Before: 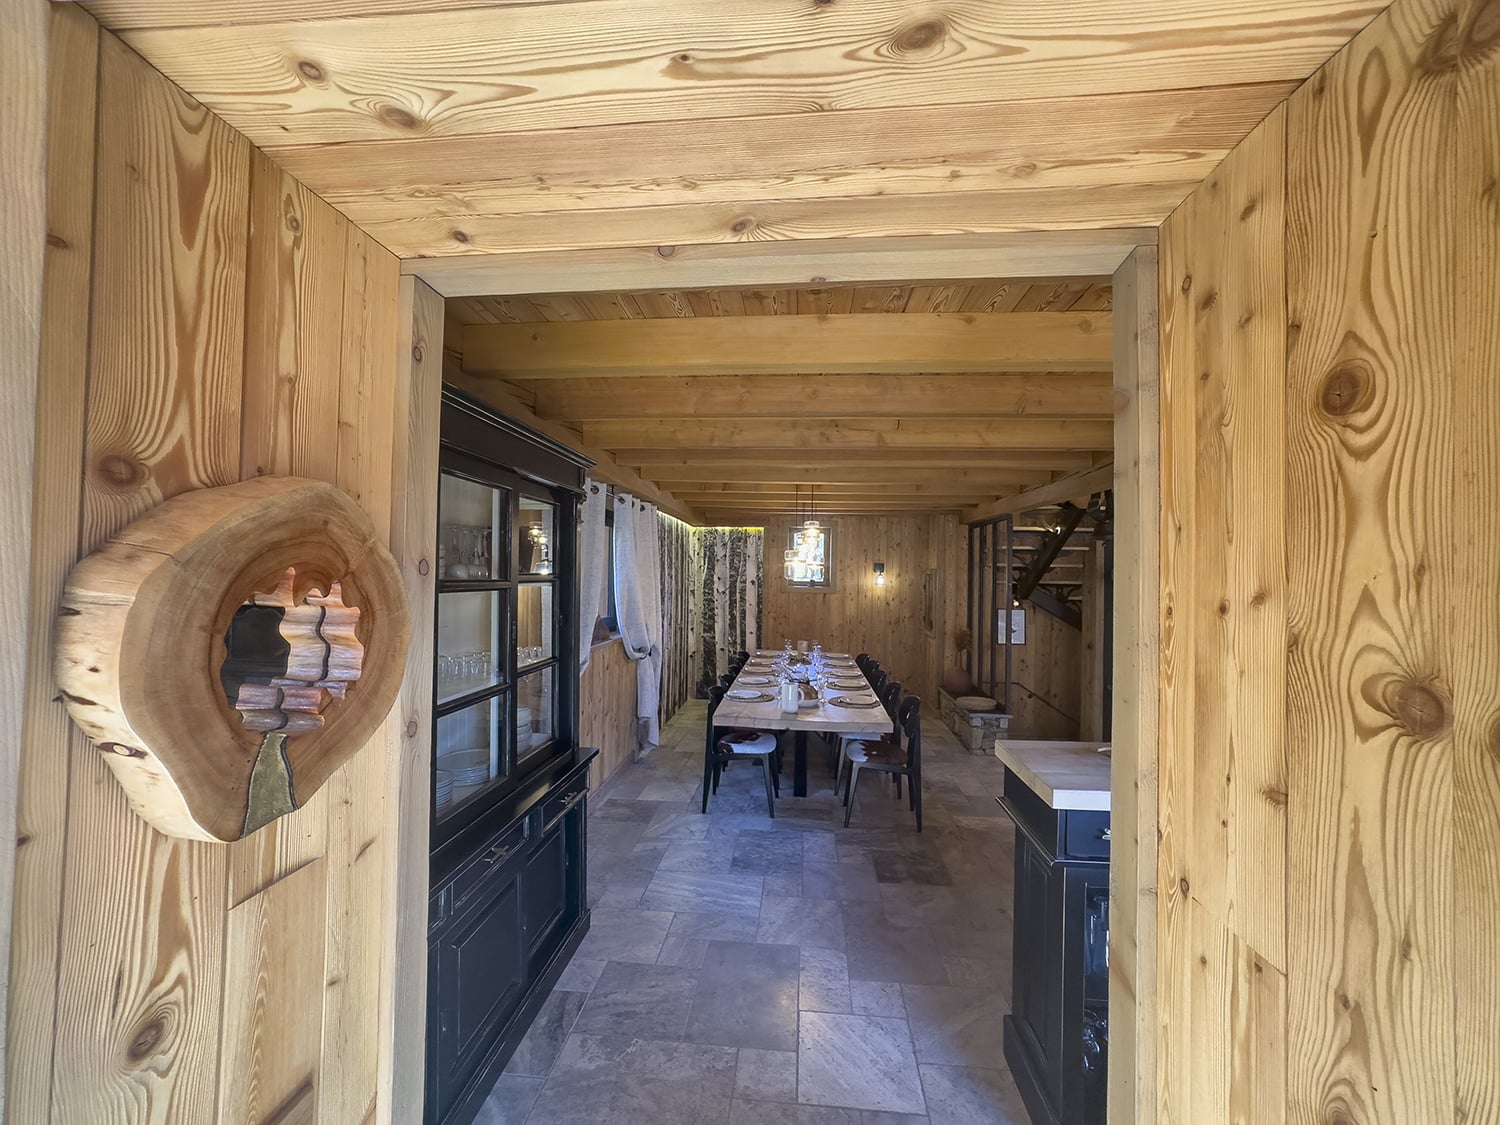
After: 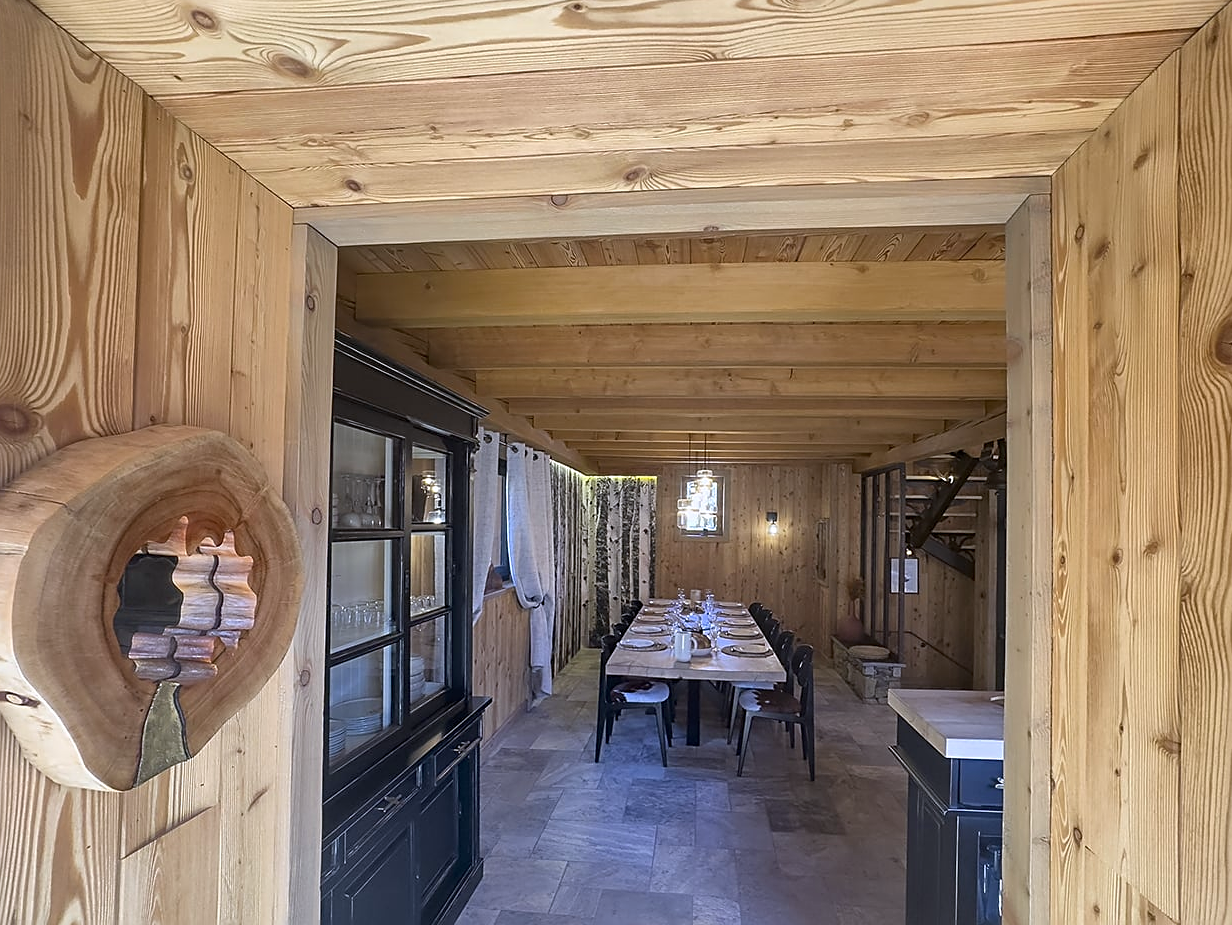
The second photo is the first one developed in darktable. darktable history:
crop and rotate: left 7.196%, top 4.574%, right 10.605%, bottom 13.178%
sharpen: on, module defaults
color calibration: illuminant as shot in camera, x 0.358, y 0.373, temperature 4628.91 K
